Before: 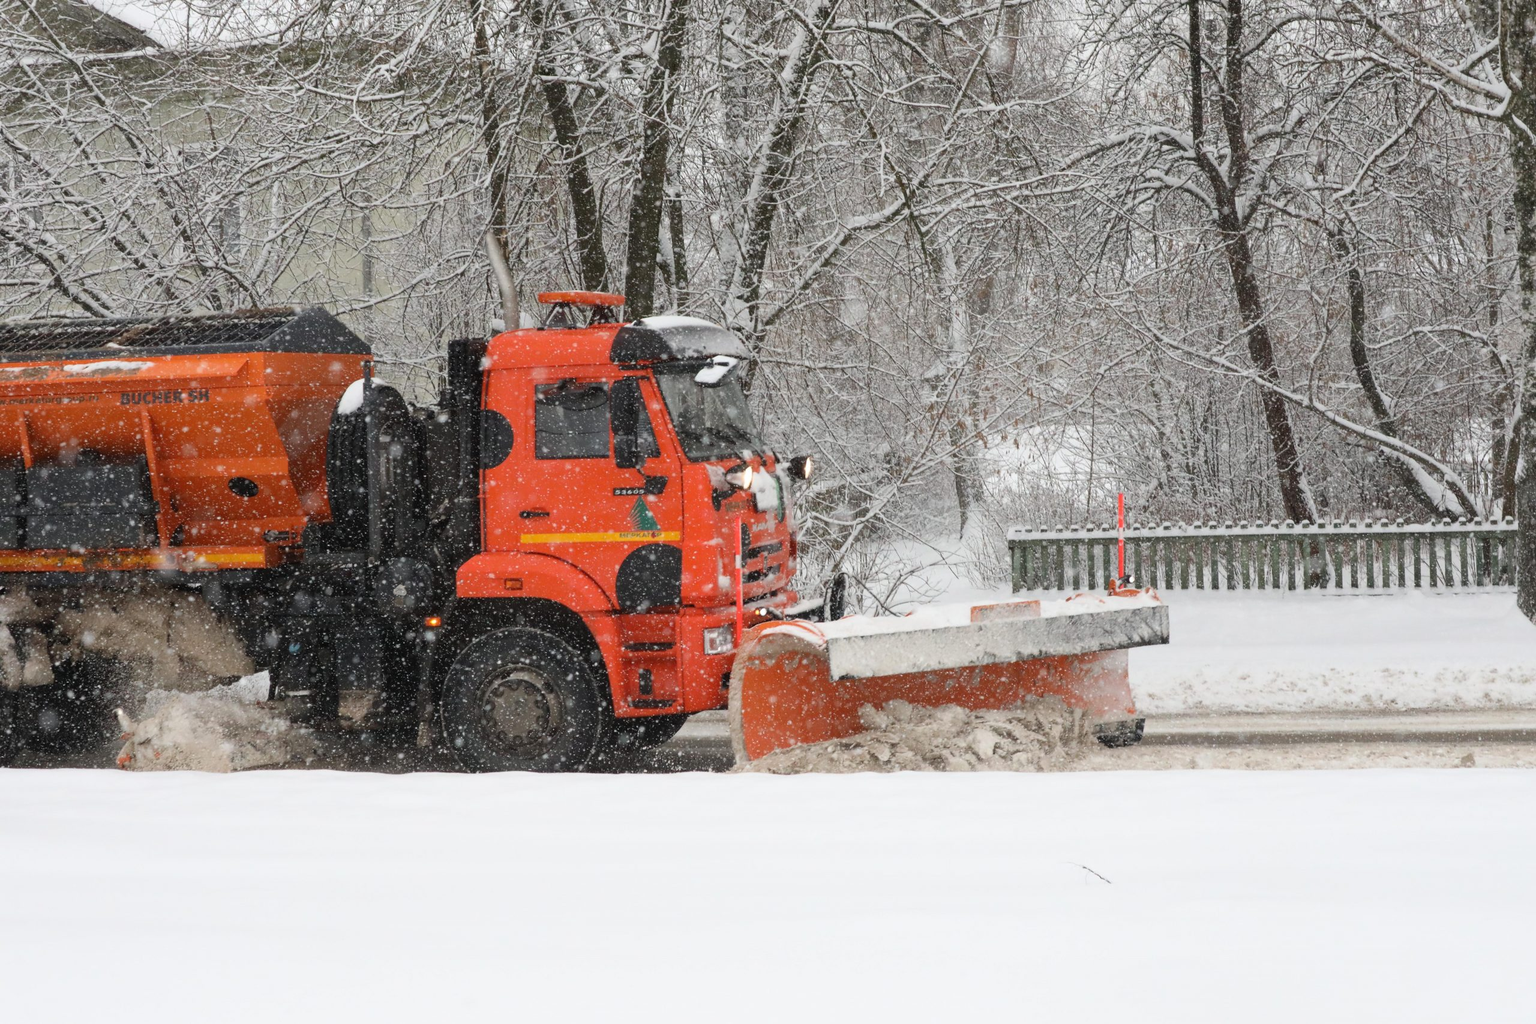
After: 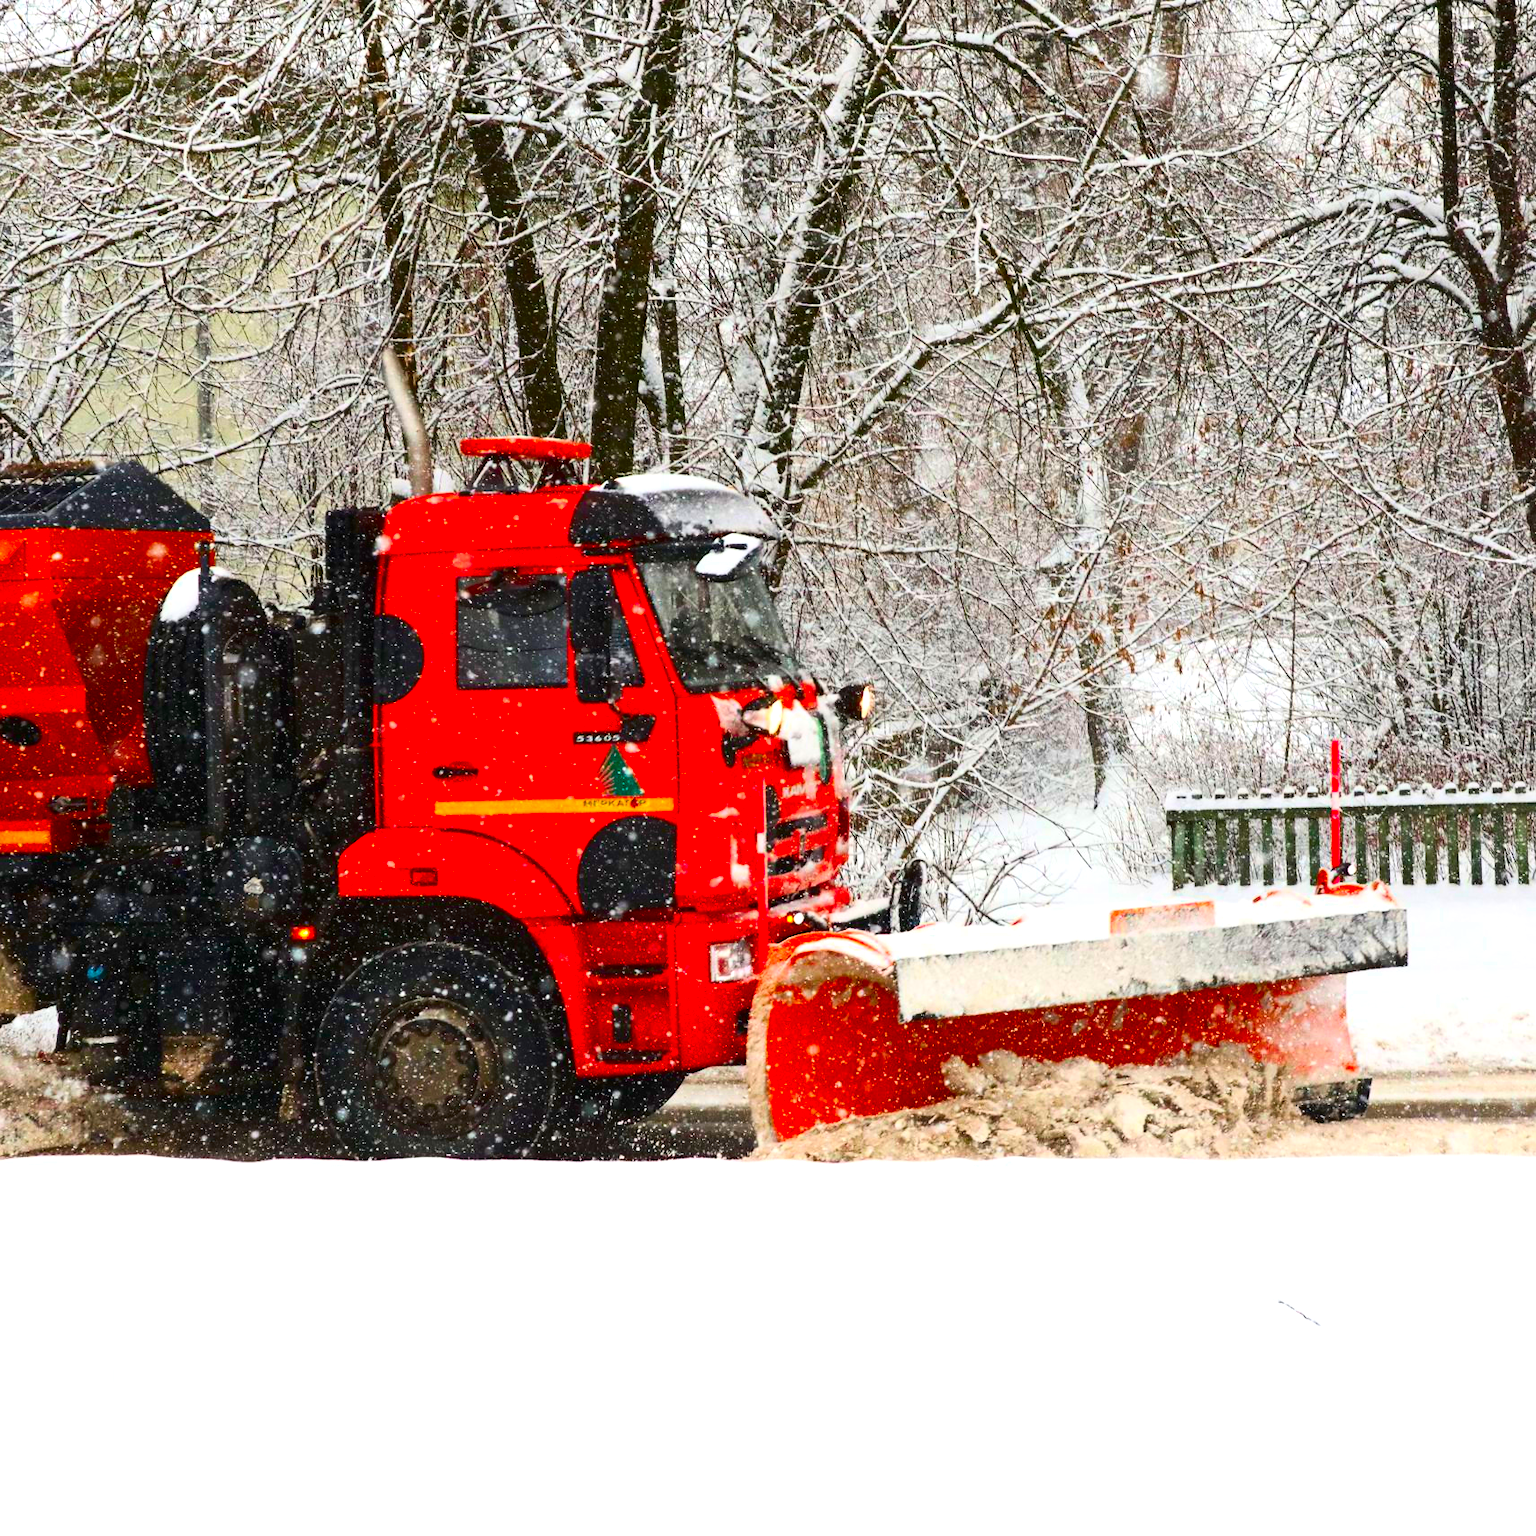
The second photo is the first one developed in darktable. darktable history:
crop and rotate: left 15.055%, right 18.278%
color balance rgb: linear chroma grading › global chroma 16.62%, perceptual saturation grading › highlights -8.63%, perceptual saturation grading › mid-tones 18.66%, perceptual saturation grading › shadows 28.49%, perceptual brilliance grading › highlights 14.22%, perceptual brilliance grading › shadows -18.96%, global vibrance 27.71%
contrast brightness saturation: contrast 0.26, brightness 0.02, saturation 0.87
tone equalizer: -7 EV 0.18 EV, -6 EV 0.12 EV, -5 EV 0.08 EV, -4 EV 0.04 EV, -2 EV -0.02 EV, -1 EV -0.04 EV, +0 EV -0.06 EV, luminance estimator HSV value / RGB max
